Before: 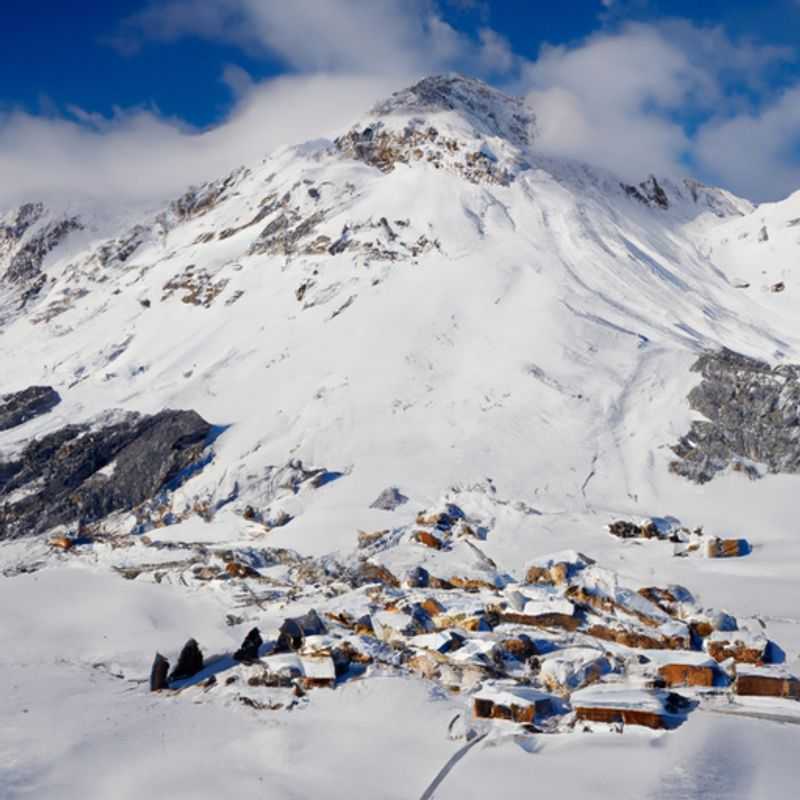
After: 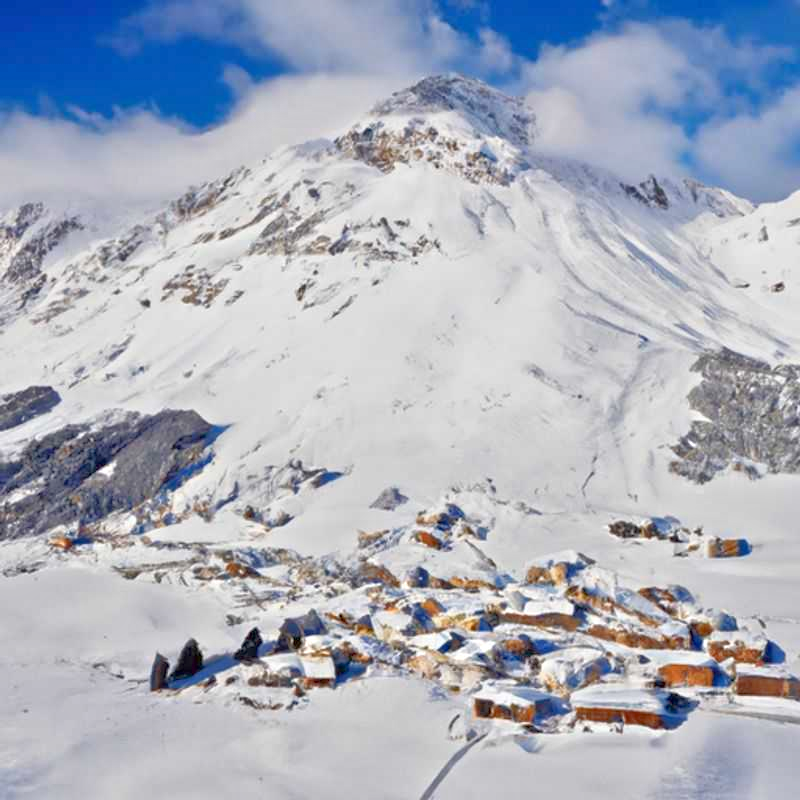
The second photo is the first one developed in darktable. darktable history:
tone equalizer: -8 EV 1.97 EV, -7 EV 1.97 EV, -6 EV 1.98 EV, -5 EV 2 EV, -4 EV 1.98 EV, -3 EV 1.47 EV, -2 EV 0.994 EV, -1 EV 0.481 EV
